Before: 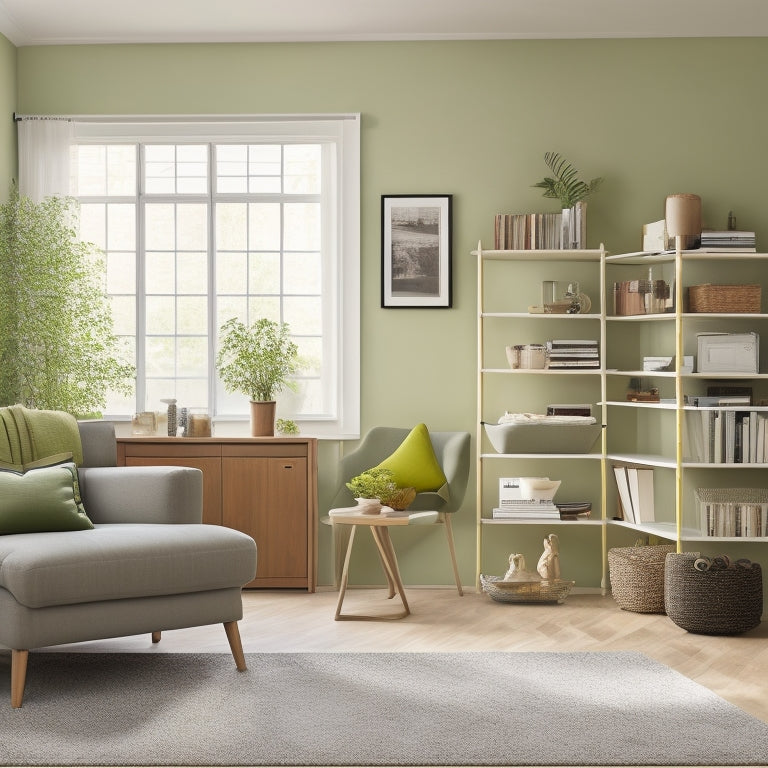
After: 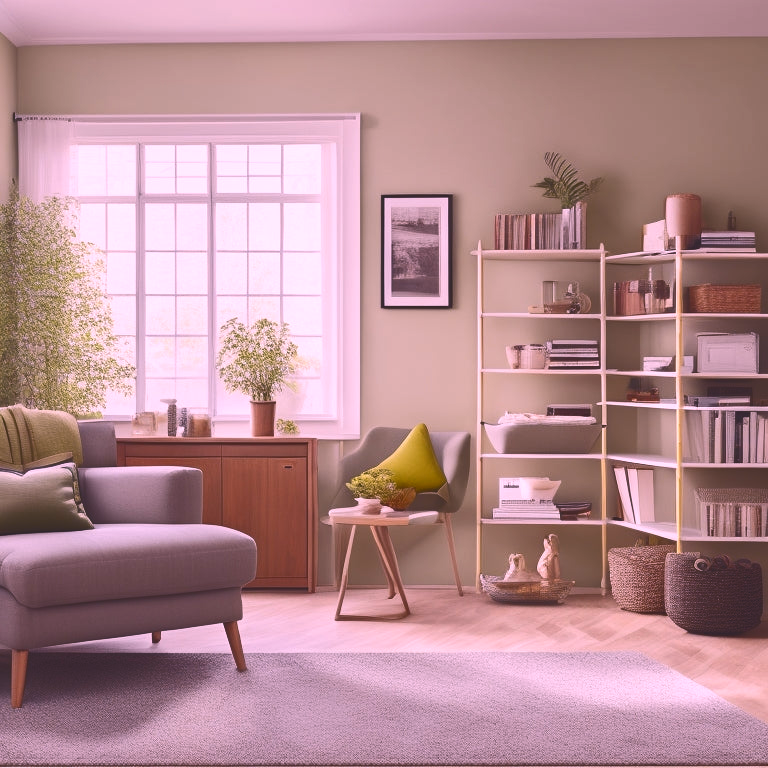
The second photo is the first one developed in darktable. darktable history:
white balance: red 1.188, blue 1.11
tone curve: curves: ch0 [(0, 0.142) (0.384, 0.314) (0.752, 0.711) (0.991, 0.95)]; ch1 [(0.006, 0.129) (0.346, 0.384) (1, 1)]; ch2 [(0.003, 0.057) (0.261, 0.248) (1, 1)], color space Lab, independent channels
